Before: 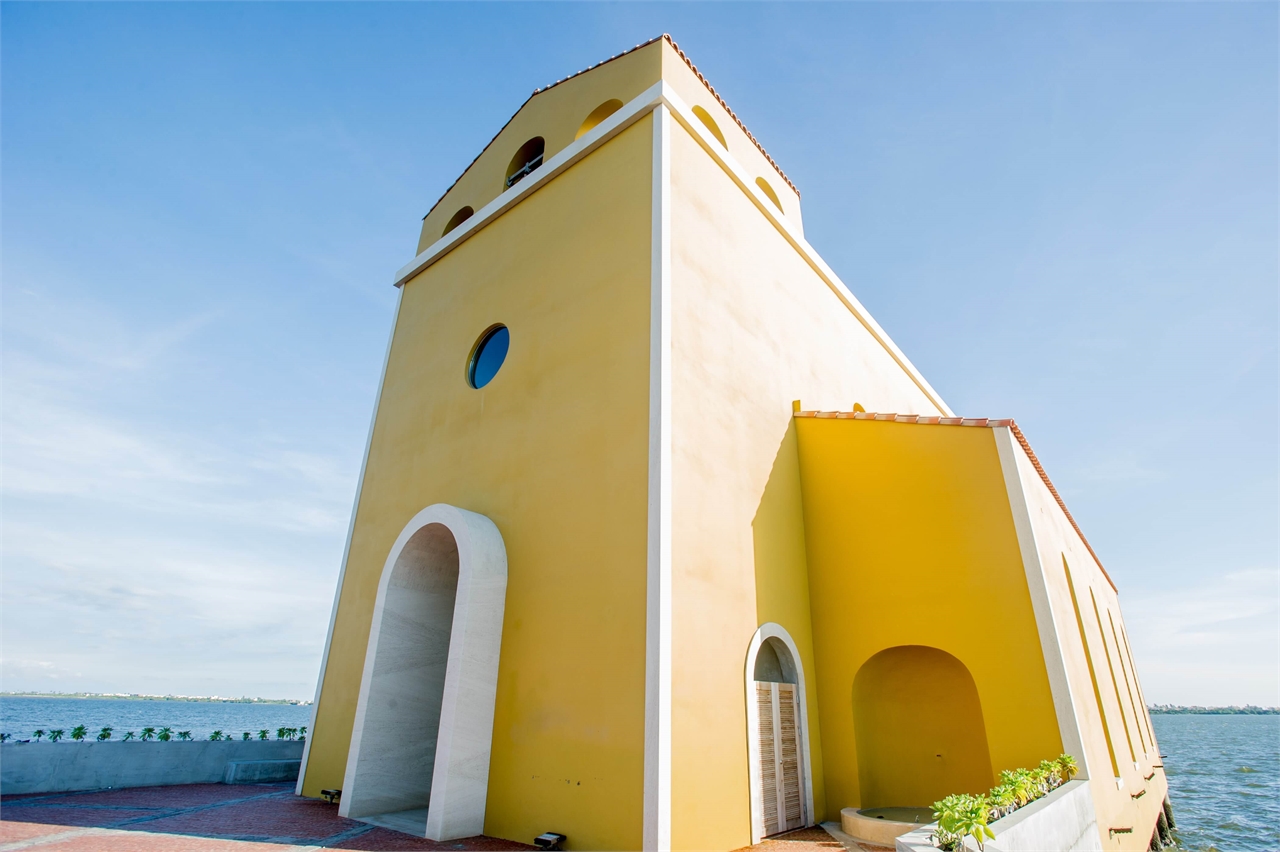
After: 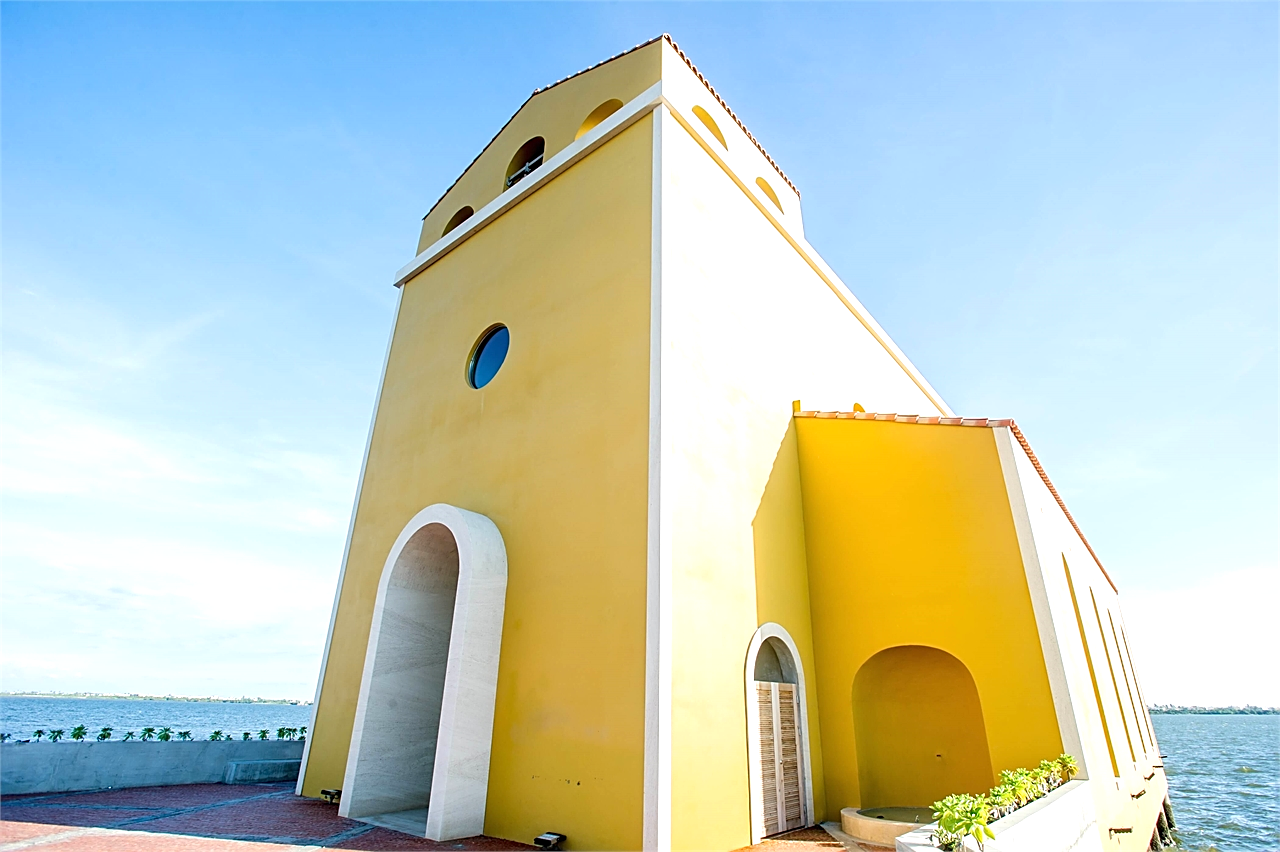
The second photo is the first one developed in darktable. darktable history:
exposure: black level correction 0, exposure 0.5 EV, compensate exposure bias true, compensate highlight preservation false
sharpen: amount 0.6
